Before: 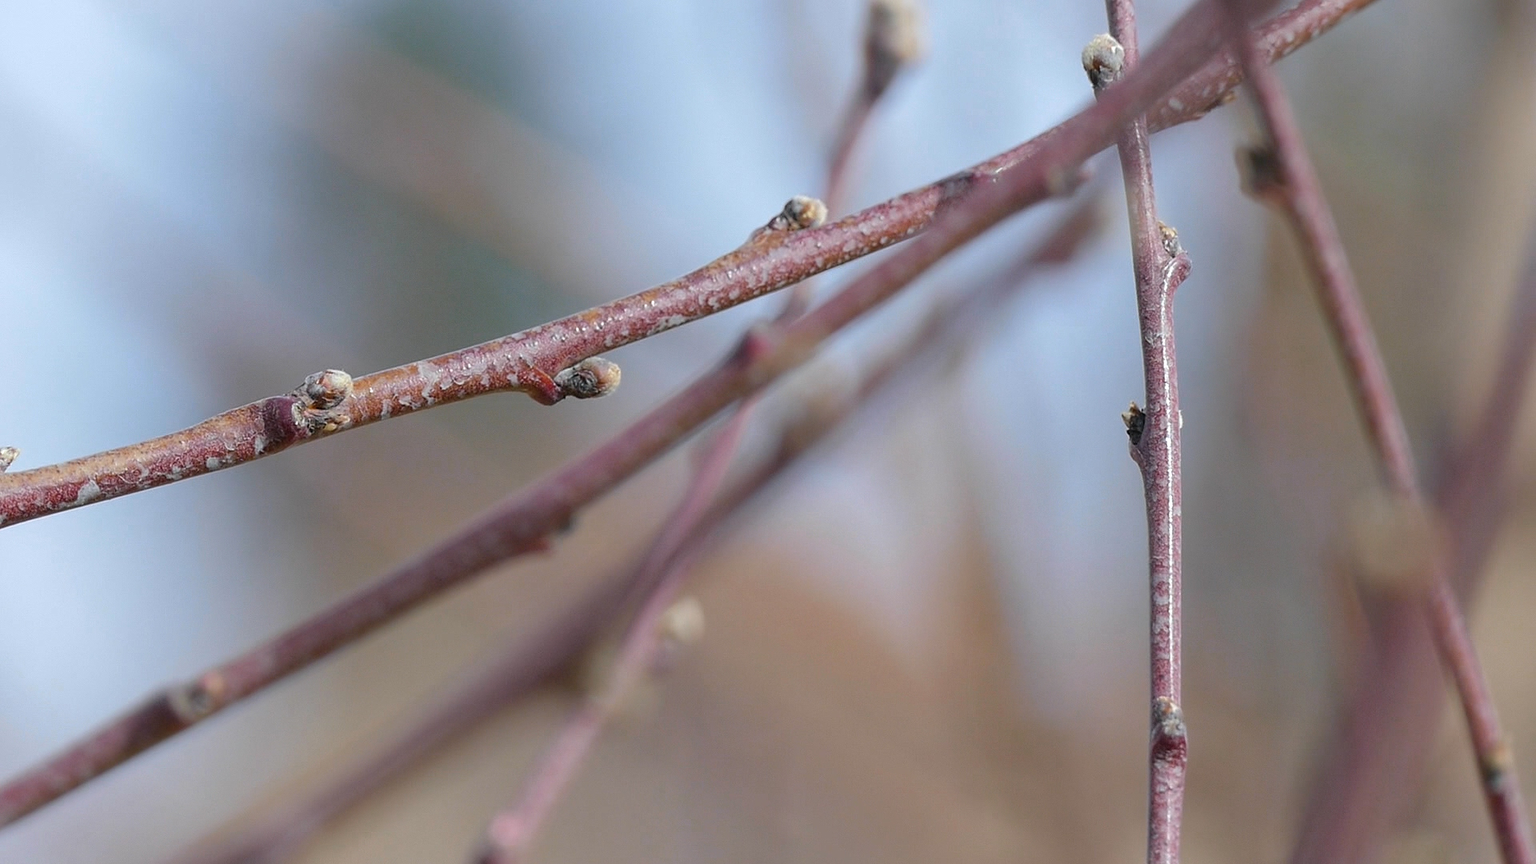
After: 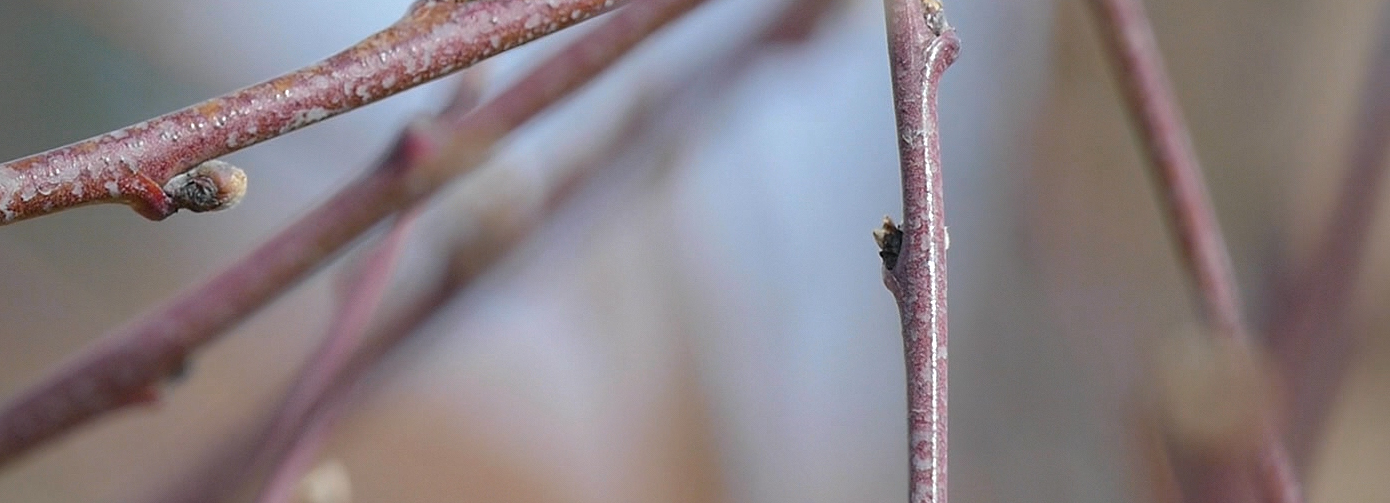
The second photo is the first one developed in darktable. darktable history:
vignetting: fall-off radius 94.08%, brightness -0.644, saturation -0.014
crop and rotate: left 27.602%, top 26.601%, bottom 26.794%
